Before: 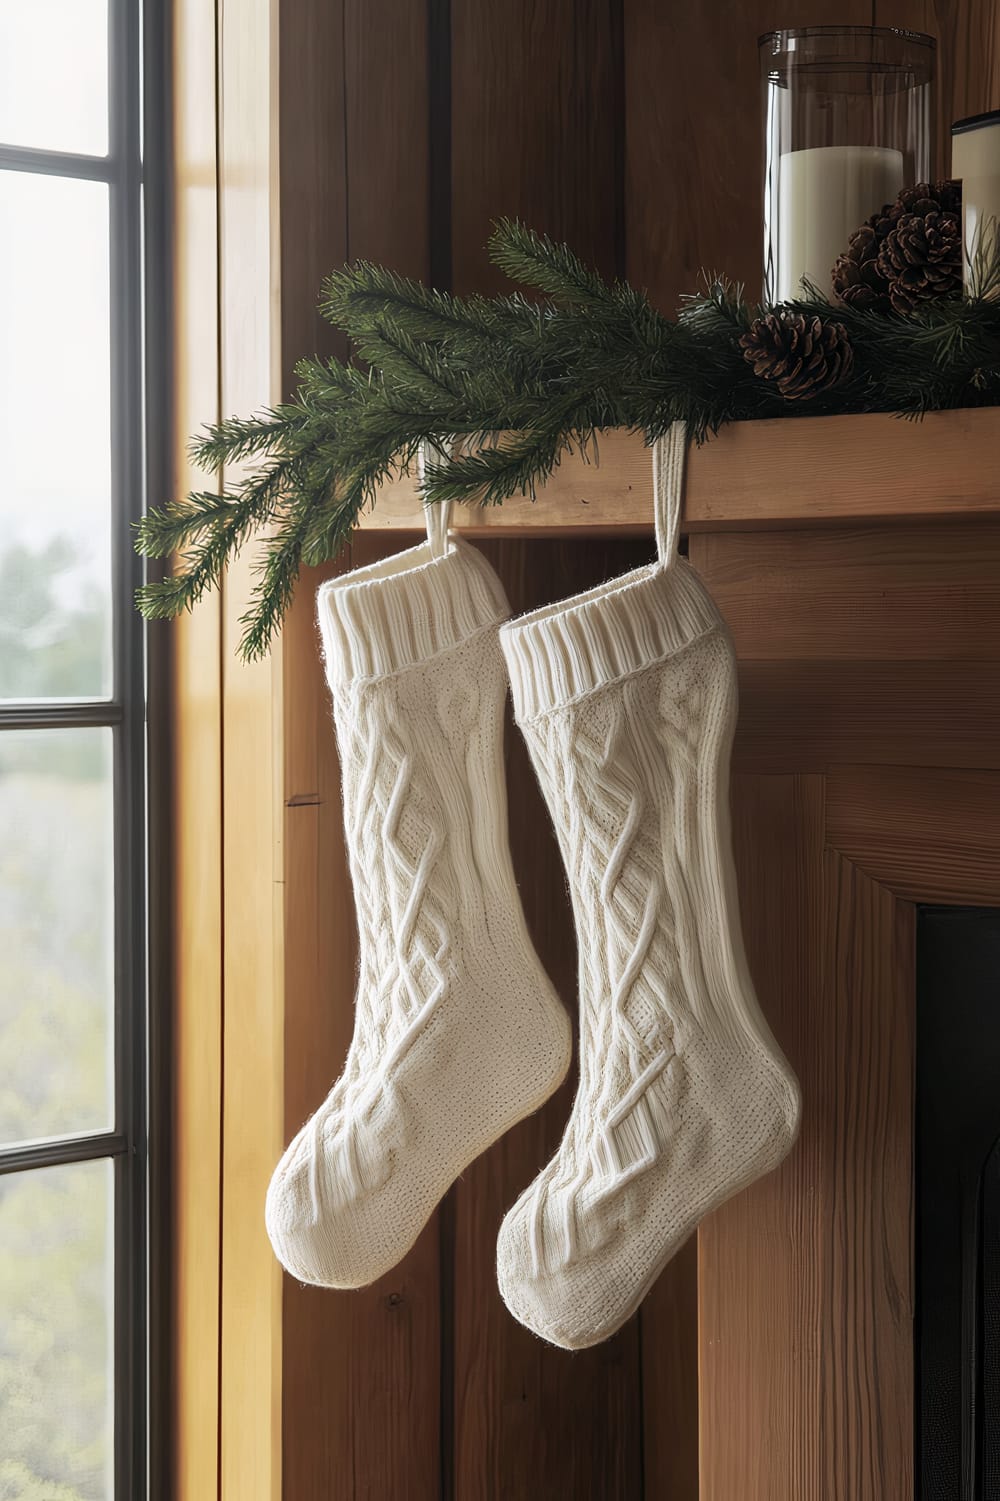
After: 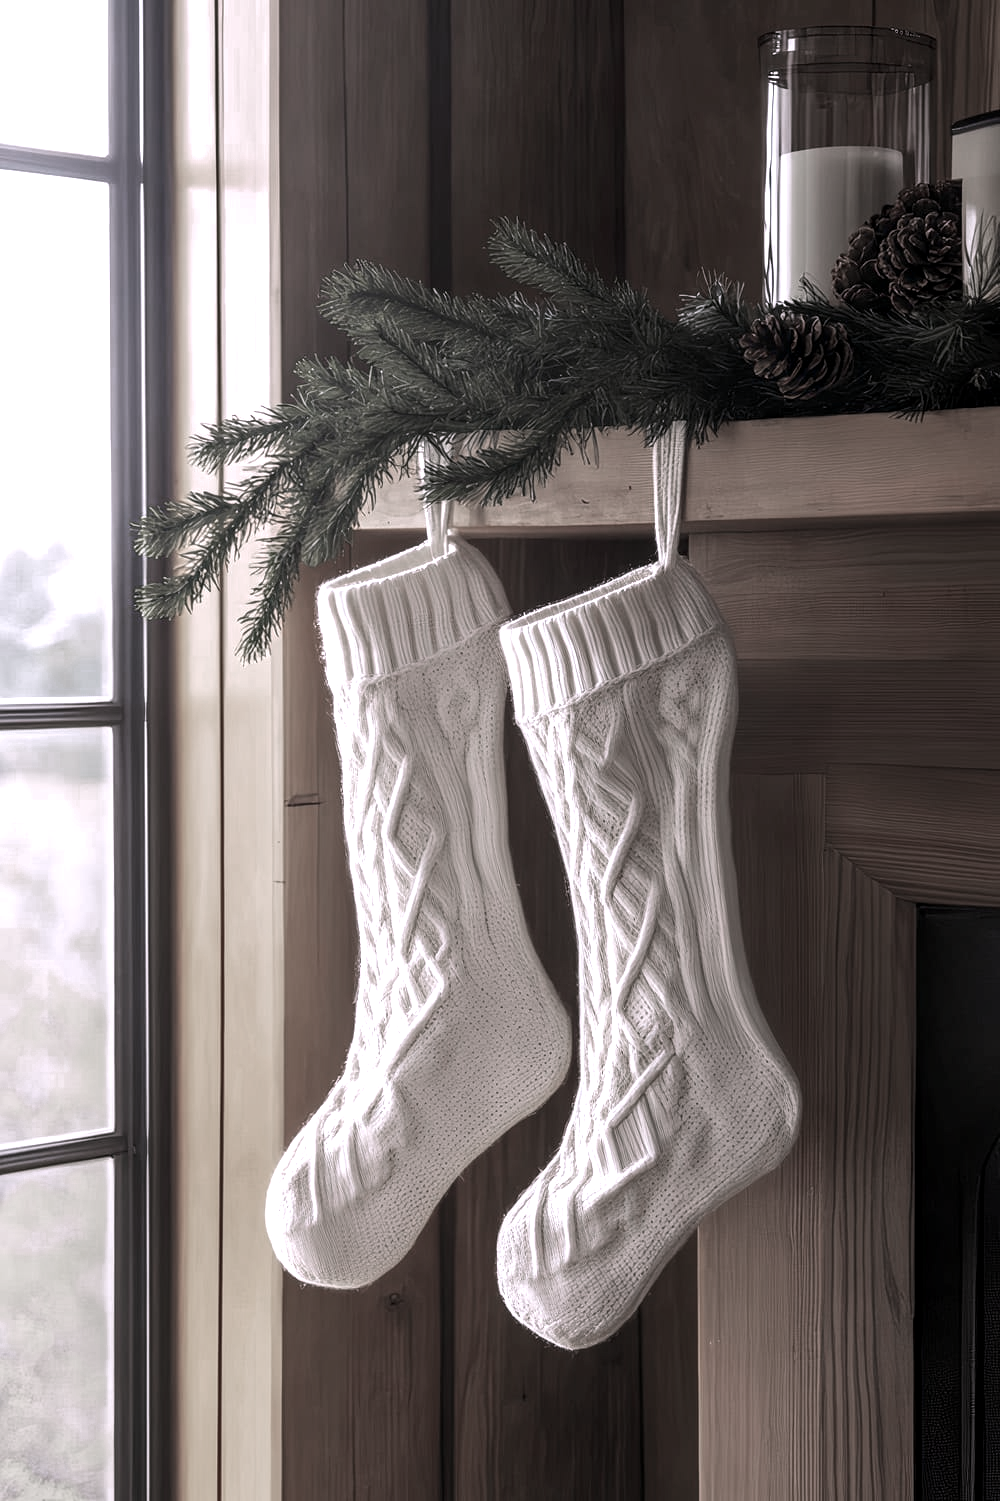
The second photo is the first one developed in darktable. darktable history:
white balance: red 1.066, blue 1.119
color zones: curves: ch0 [(0, 0.613) (0.01, 0.613) (0.245, 0.448) (0.498, 0.529) (0.642, 0.665) (0.879, 0.777) (0.99, 0.613)]; ch1 [(0, 0.272) (0.219, 0.127) (0.724, 0.346)]
local contrast: on, module defaults
